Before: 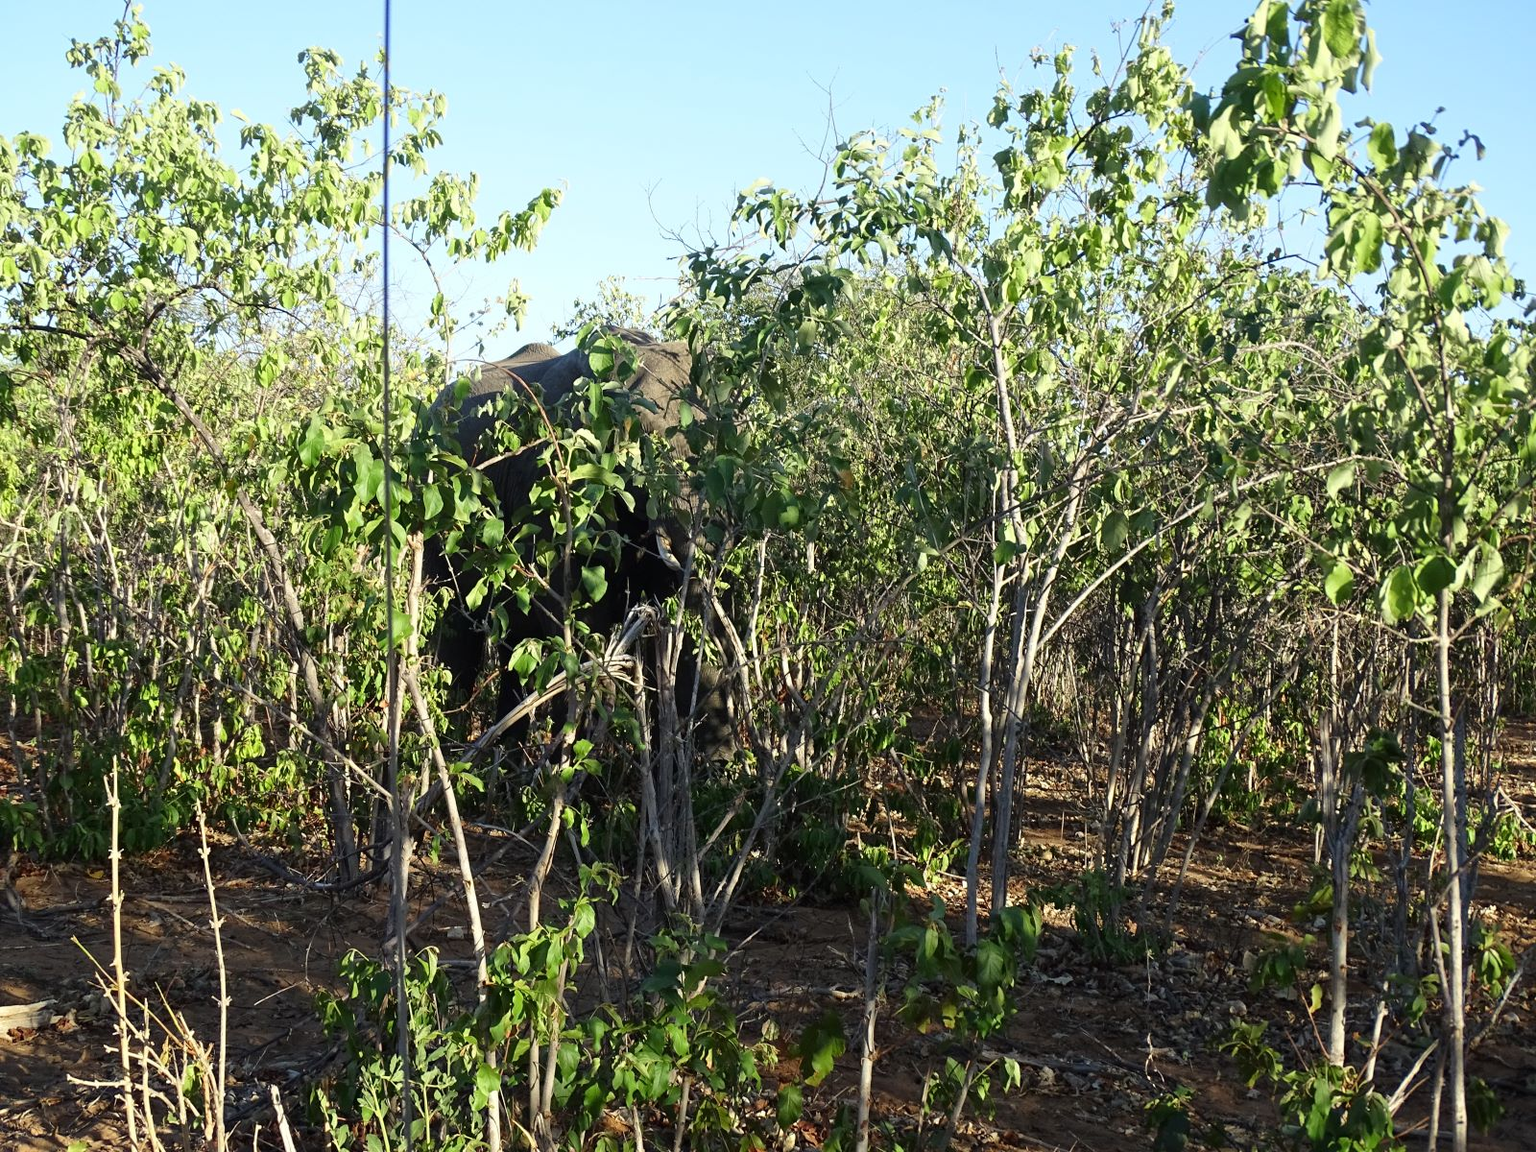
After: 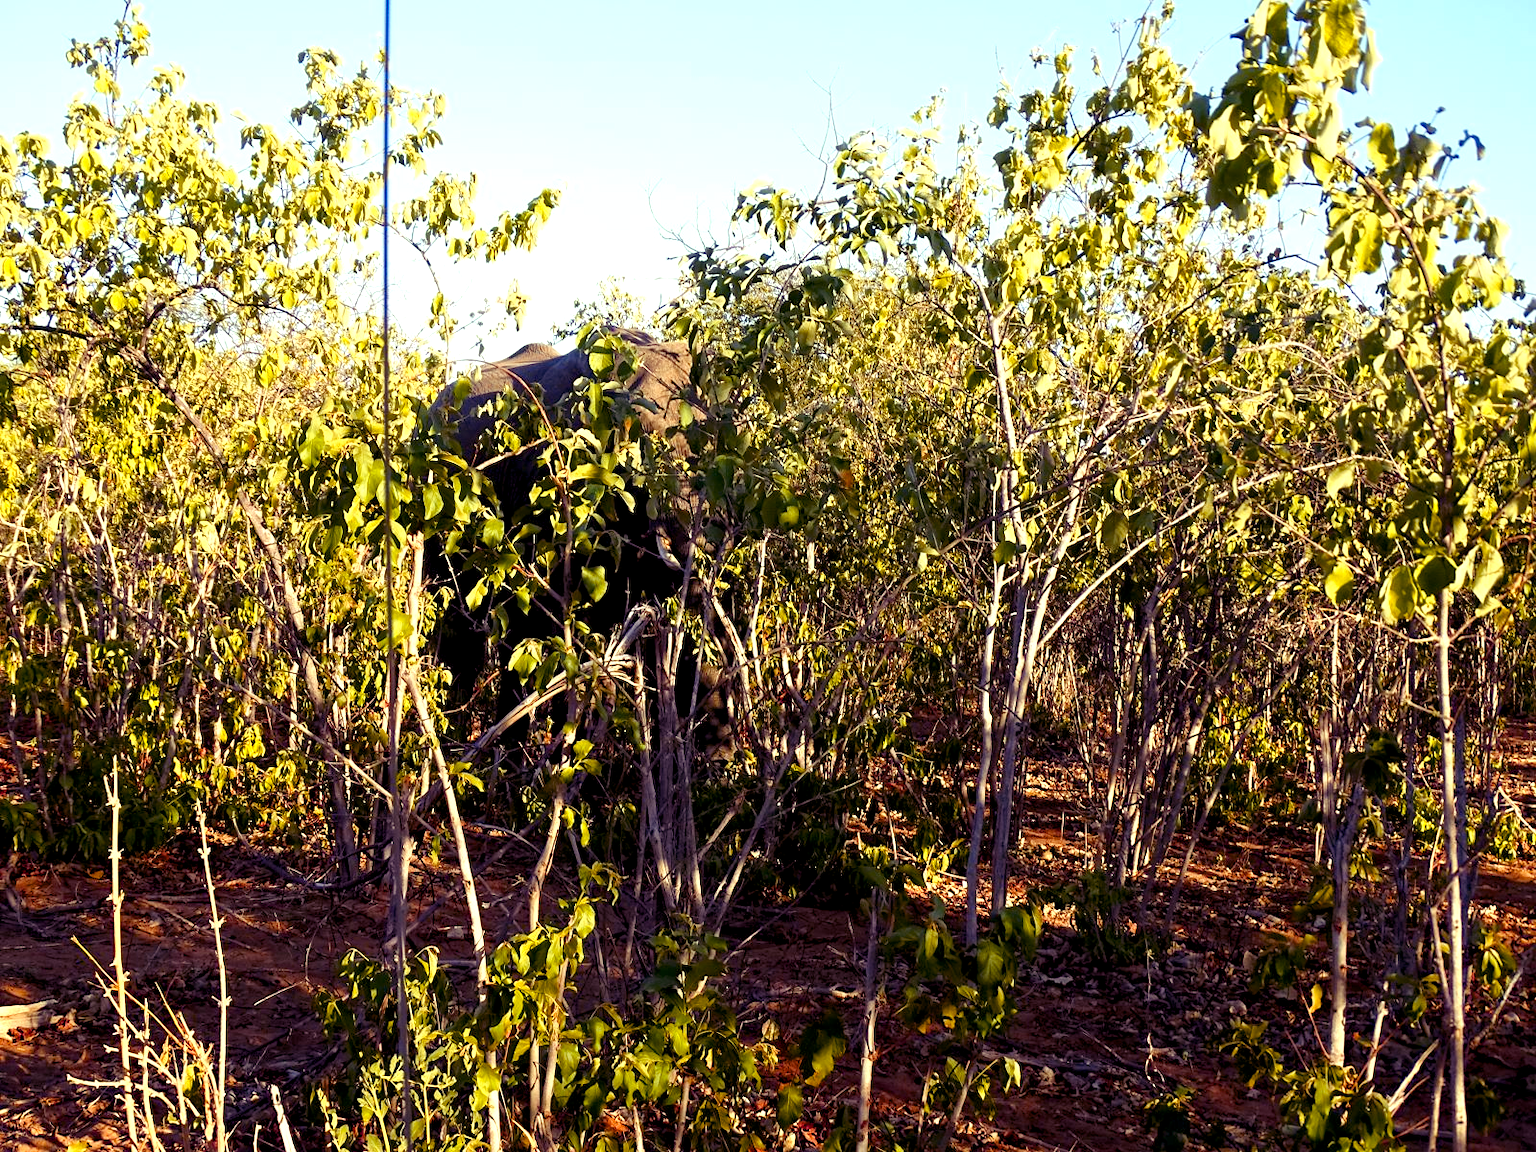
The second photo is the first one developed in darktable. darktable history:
color zones: curves: ch1 [(0.235, 0.558) (0.75, 0.5)]; ch2 [(0.25, 0.462) (0.749, 0.457)], mix 25.94%
color balance rgb: shadows lift › luminance -21.66%, shadows lift › chroma 8.98%, shadows lift › hue 283.37°, power › chroma 1.55%, power › hue 25.59°, highlights gain › luminance 6.08%, highlights gain › chroma 2.55%, highlights gain › hue 90°, global offset › luminance -0.87%, perceptual saturation grading › global saturation 27.49%, perceptual saturation grading › highlights -28.39%, perceptual saturation grading › mid-tones 15.22%, perceptual saturation grading › shadows 33.98%, perceptual brilliance grading › highlights 10%, perceptual brilliance grading › mid-tones 5%
